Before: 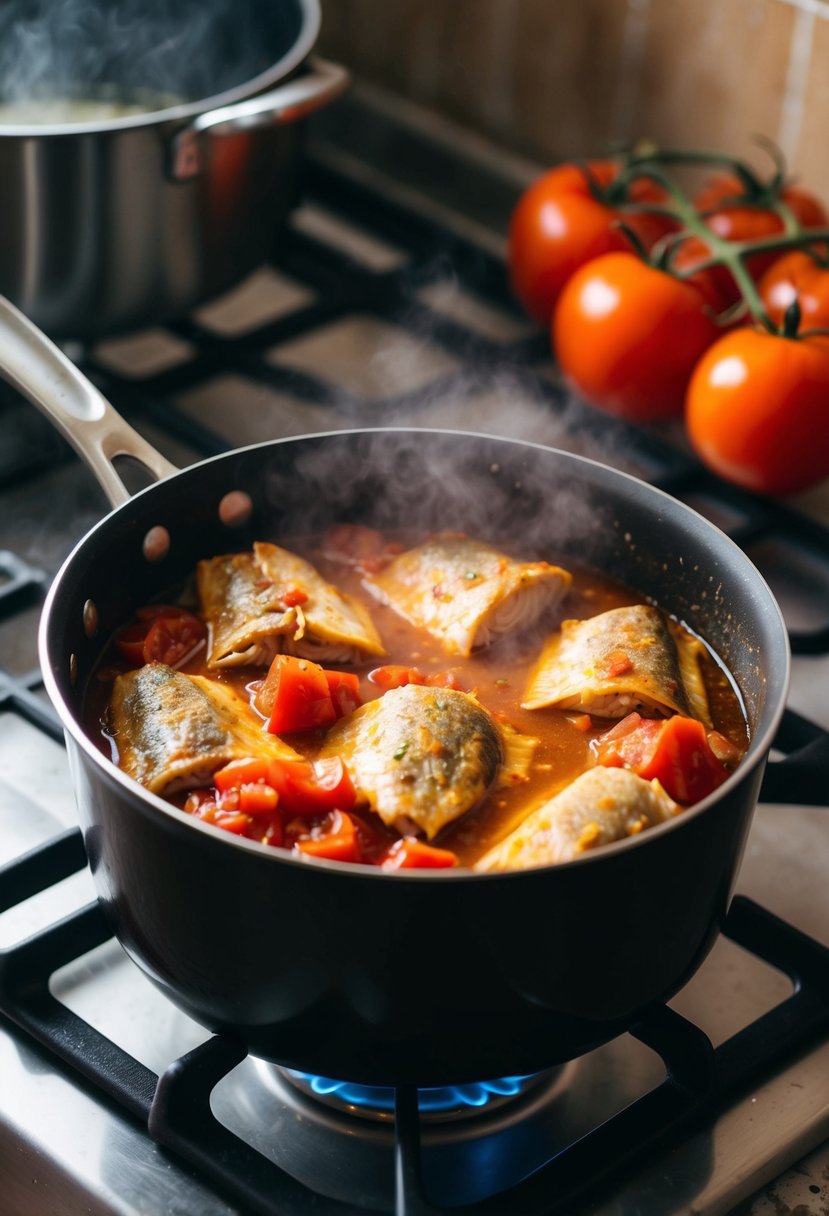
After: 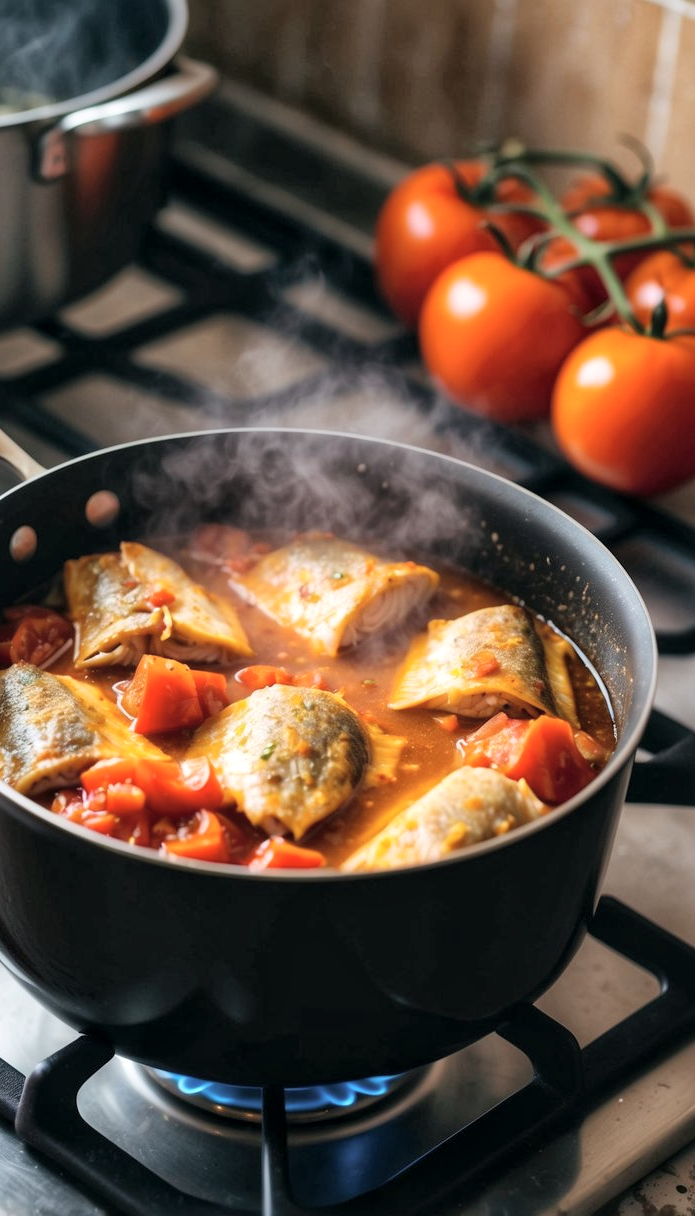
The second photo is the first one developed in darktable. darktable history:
exposure: exposure -0.153 EV, compensate highlight preservation false
crop: left 16.145%
global tonemap: drago (1, 100), detail 1
